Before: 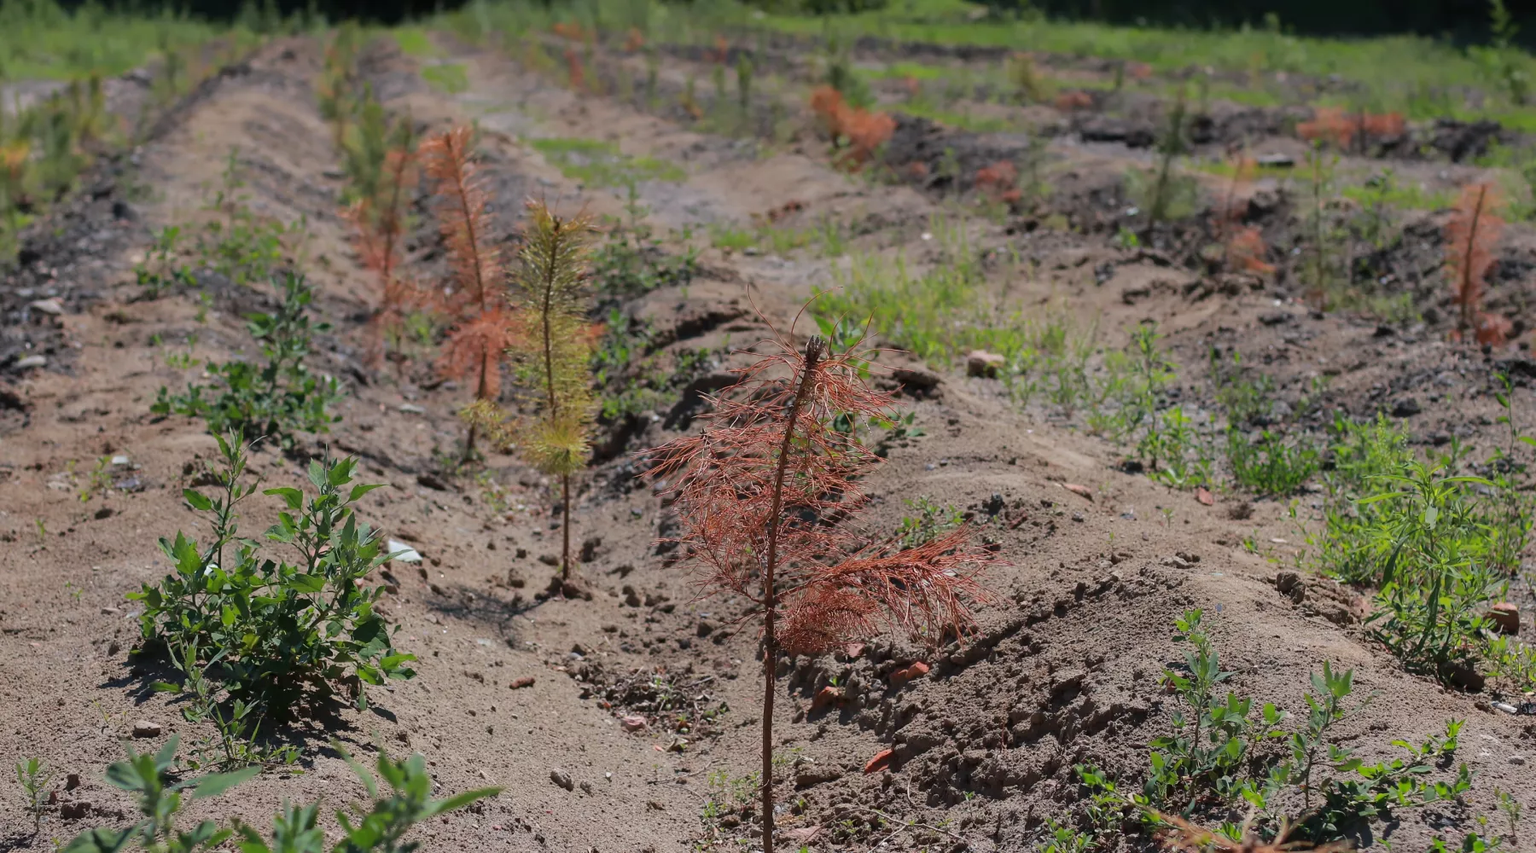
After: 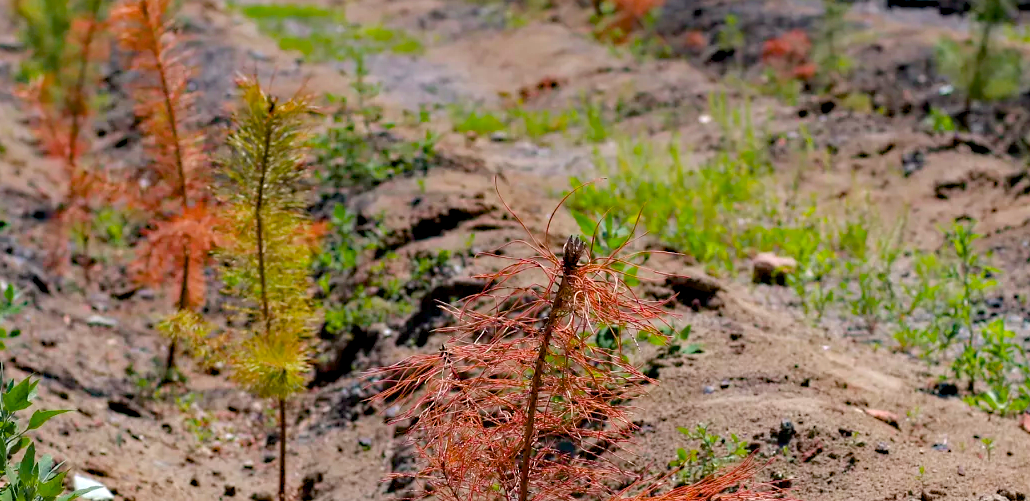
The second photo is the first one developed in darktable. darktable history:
color balance rgb: highlights gain › luminance 1.004%, highlights gain › chroma 0.423%, highlights gain › hue 43.55°, global offset › luminance -0.471%, linear chroma grading › mid-tones 7.627%, perceptual saturation grading › global saturation 20%, perceptual saturation grading › highlights -25.316%, perceptual saturation grading › shadows 25.133%, perceptual brilliance grading › global brilliance 10.612%, perceptual brilliance grading › shadows 14.957%, global vibrance 25.3%
exposure: black level correction 0.004, exposure 0.017 EV, compensate exposure bias true, compensate highlight preservation false
crop: left 21.174%, top 15.866%, right 21.56%, bottom 34%
sharpen: radius 5.298, amount 0.31, threshold 26.696
haze removal: compatibility mode true, adaptive false
